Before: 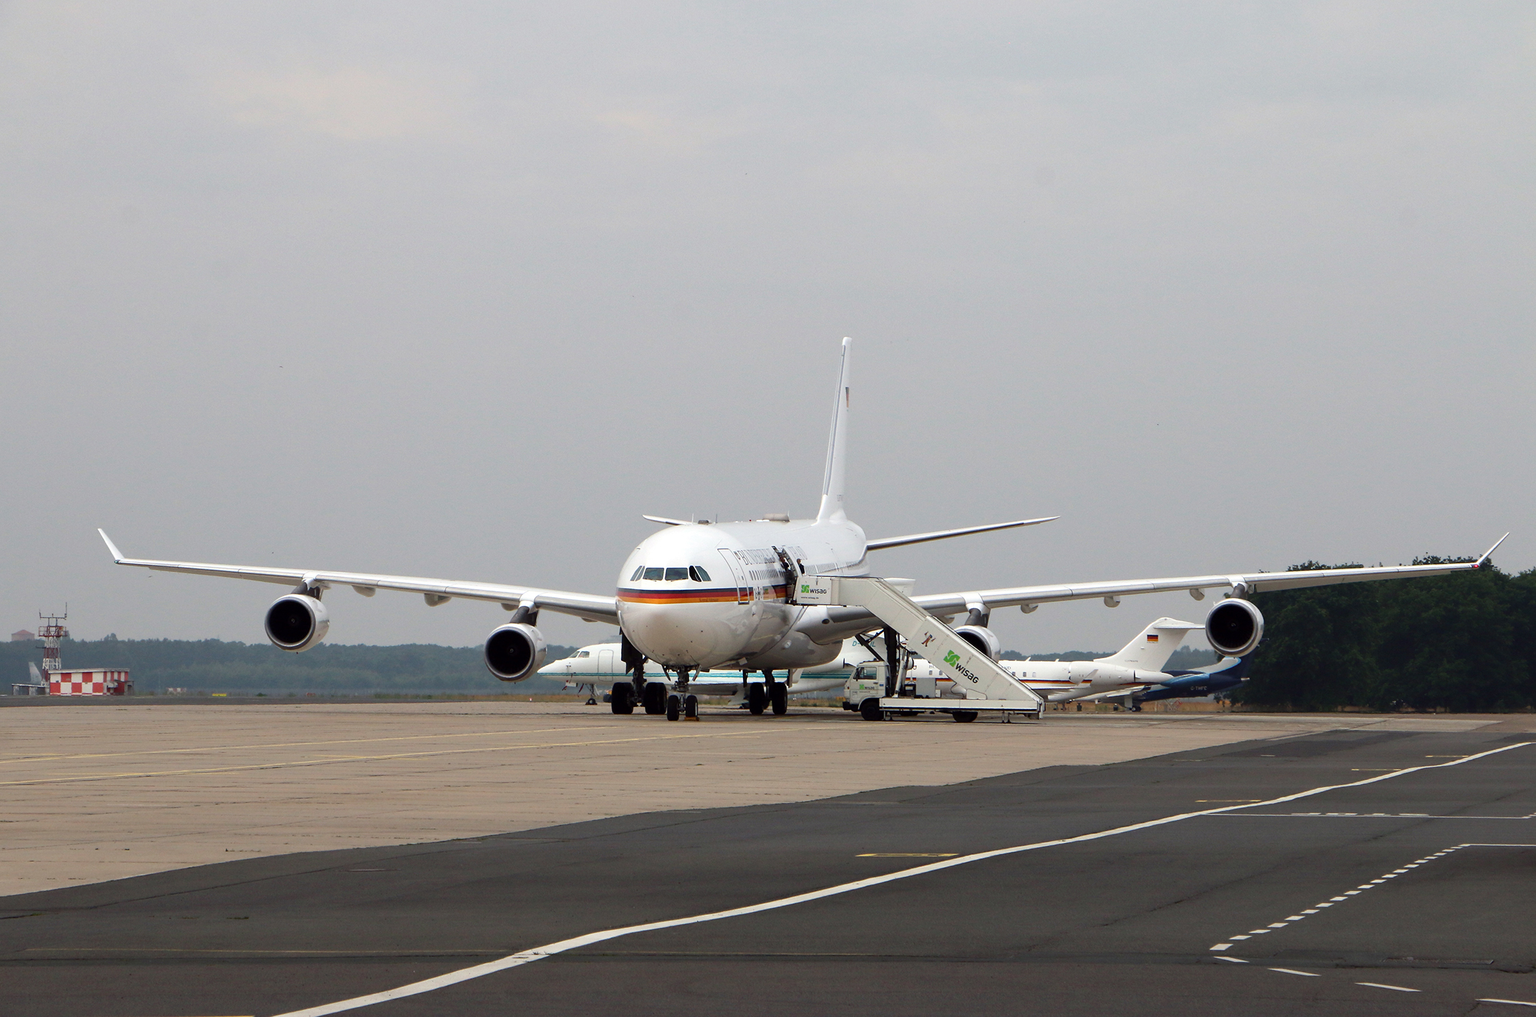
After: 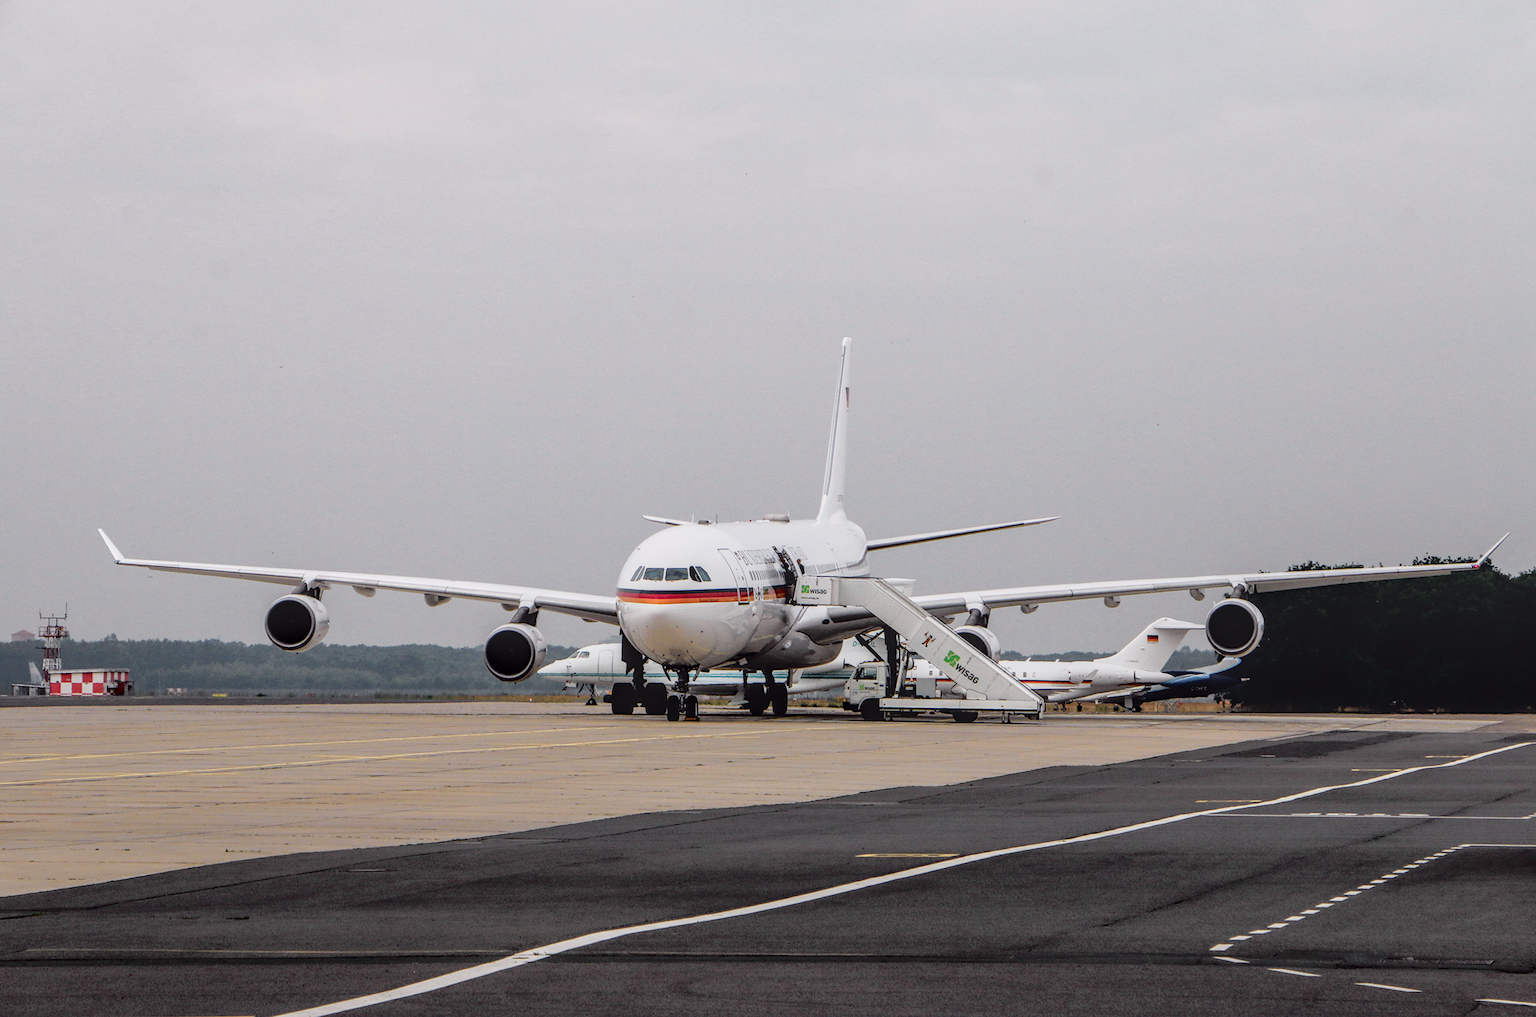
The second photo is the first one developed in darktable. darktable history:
local contrast: highlights 0%, shadows 0%, detail 133%
tone curve: curves: ch0 [(0, 0) (0.105, 0.044) (0.195, 0.128) (0.283, 0.283) (0.384, 0.404) (0.485, 0.531) (0.638, 0.681) (0.795, 0.879) (1, 0.977)]; ch1 [(0, 0) (0.161, 0.092) (0.35, 0.33) (0.379, 0.401) (0.456, 0.469) (0.498, 0.503) (0.531, 0.537) (0.596, 0.621) (0.635, 0.671) (1, 1)]; ch2 [(0, 0) (0.371, 0.362) (0.437, 0.437) (0.483, 0.484) (0.53, 0.515) (0.56, 0.58) (0.622, 0.606) (1, 1)], color space Lab, independent channels, preserve colors none
filmic rgb: black relative exposure -7.65 EV, white relative exposure 4.56 EV, hardness 3.61, contrast 1.05
